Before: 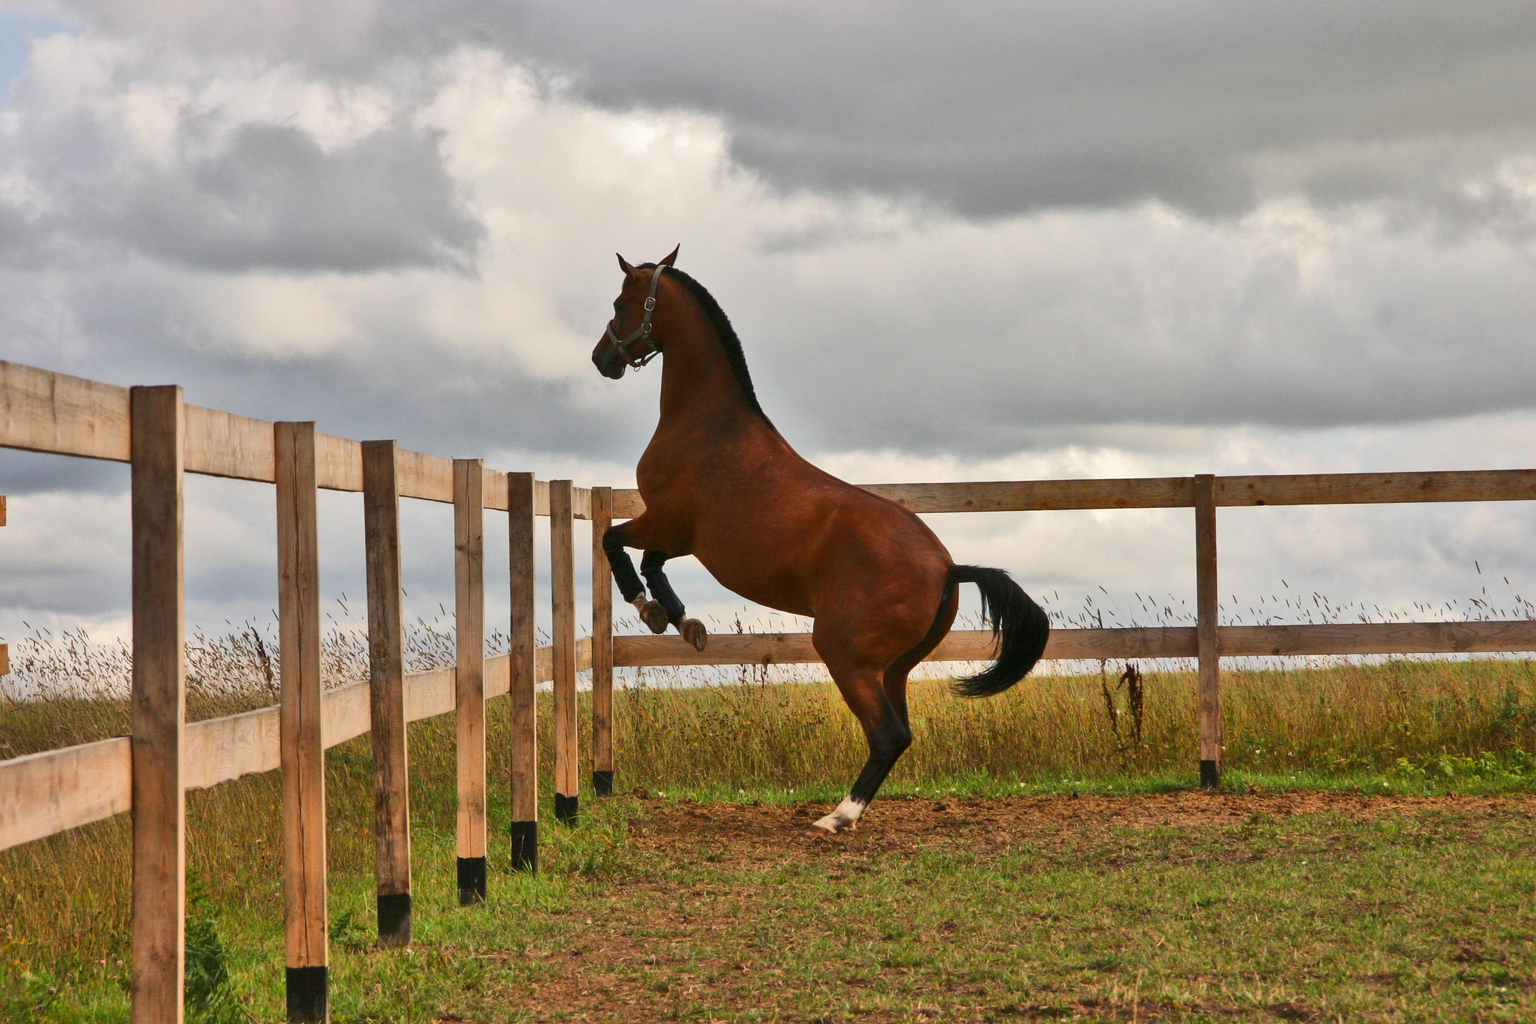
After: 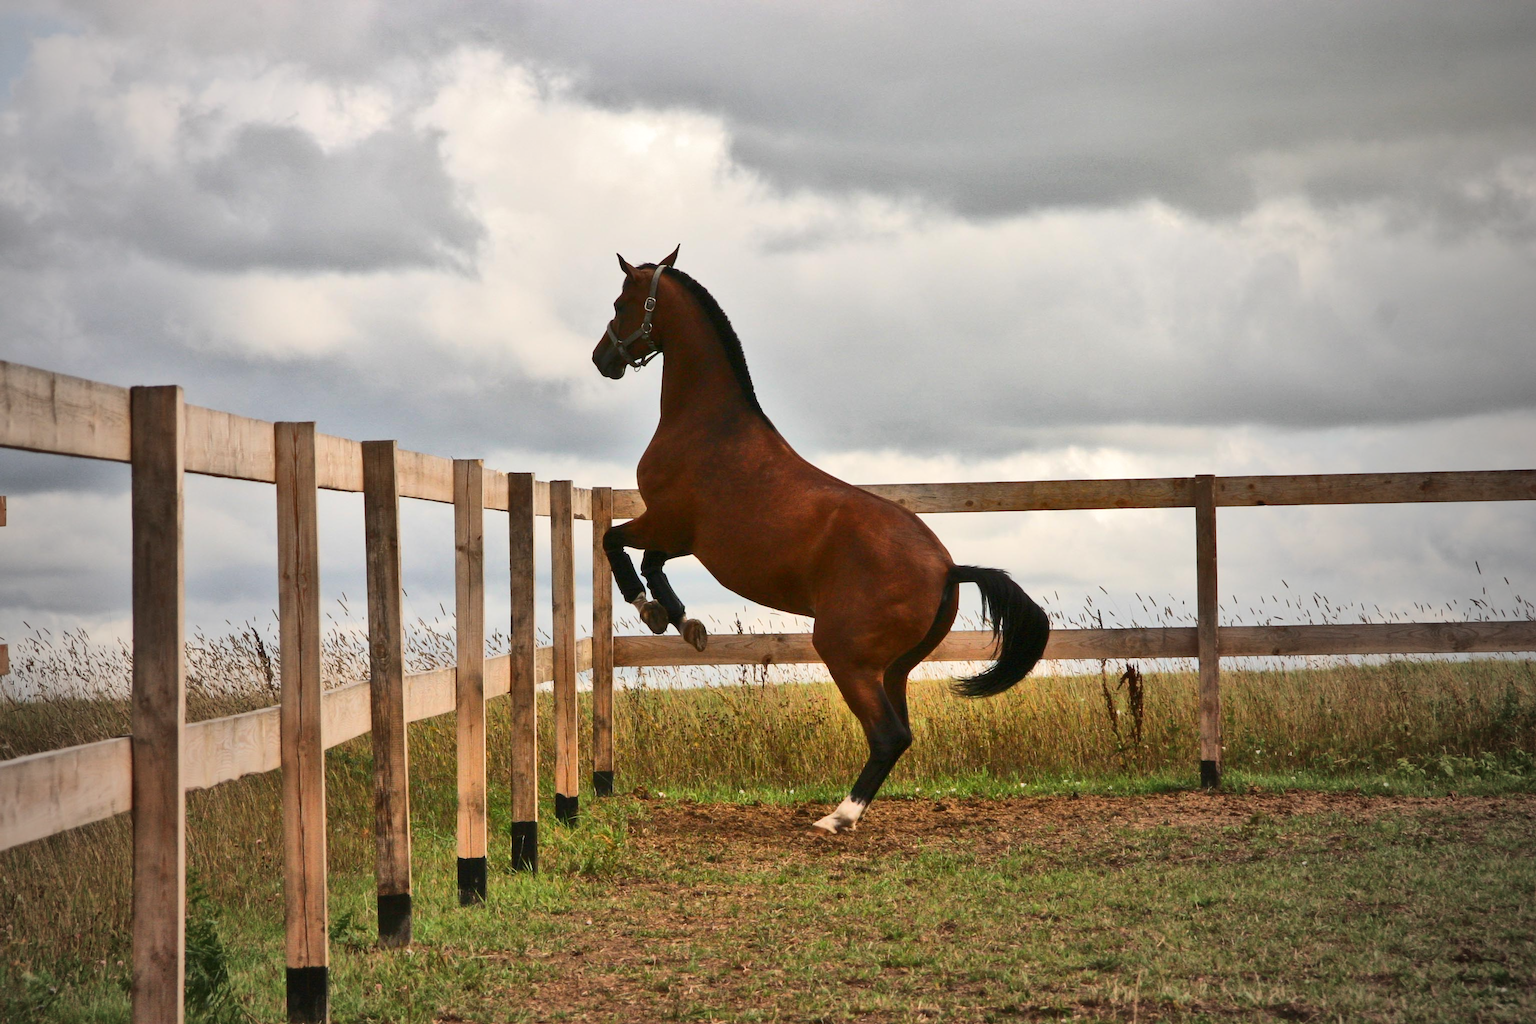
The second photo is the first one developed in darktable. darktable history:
vignetting: fall-off start 72.14%, fall-off radius 108.07%, brightness -0.713, saturation -0.488, center (-0.054, -0.359), width/height ratio 0.729
shadows and highlights: shadows -10, white point adjustment 1.5, highlights 10
contrast brightness saturation: contrast 0.15, brightness 0.05
